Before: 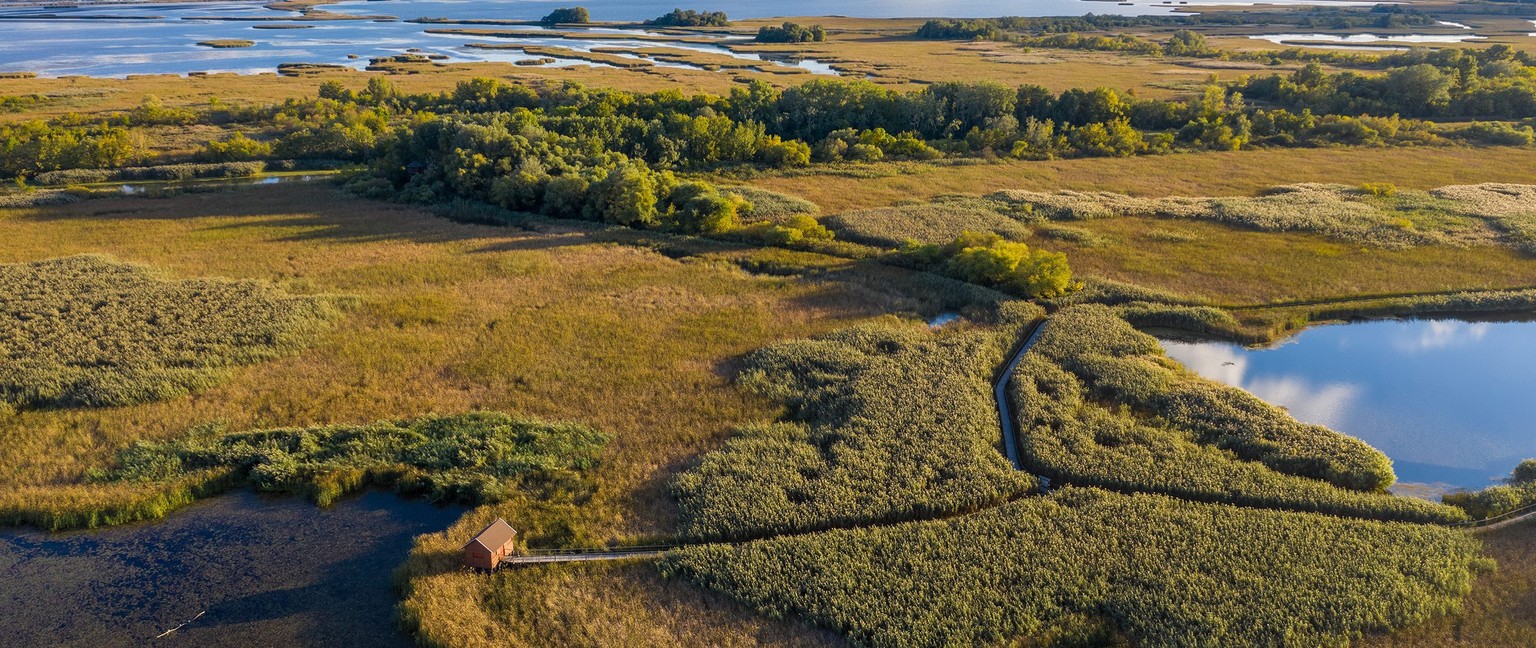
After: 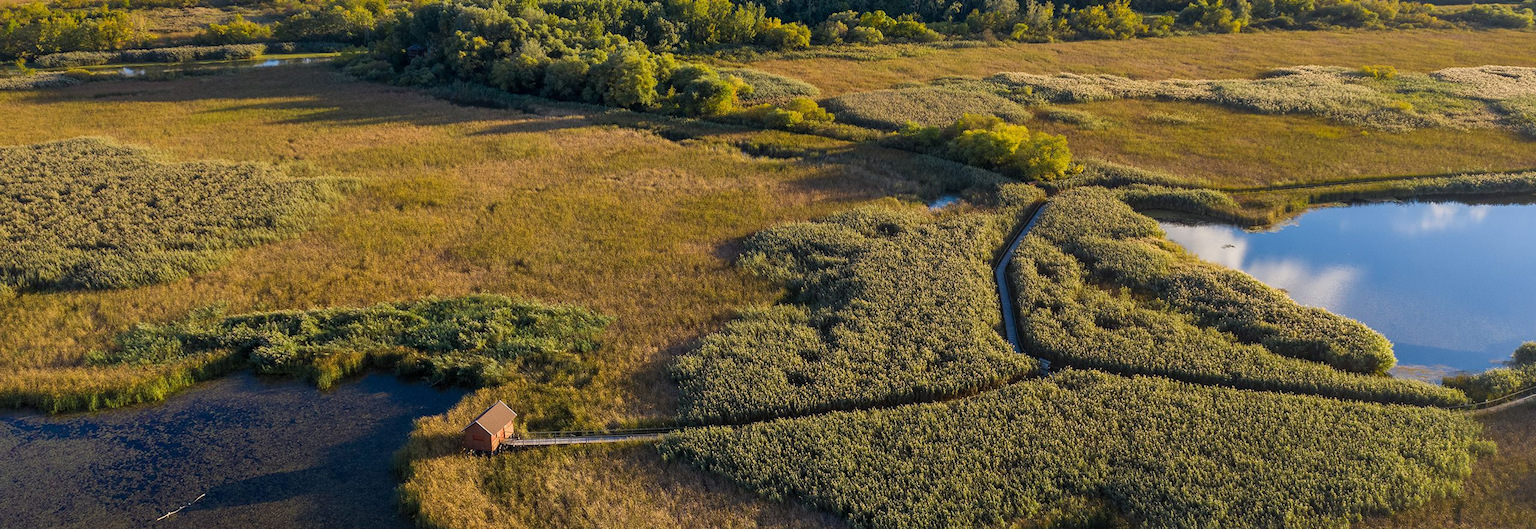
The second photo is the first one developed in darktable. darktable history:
exposure: compensate highlight preservation false
crop and rotate: top 18.187%
